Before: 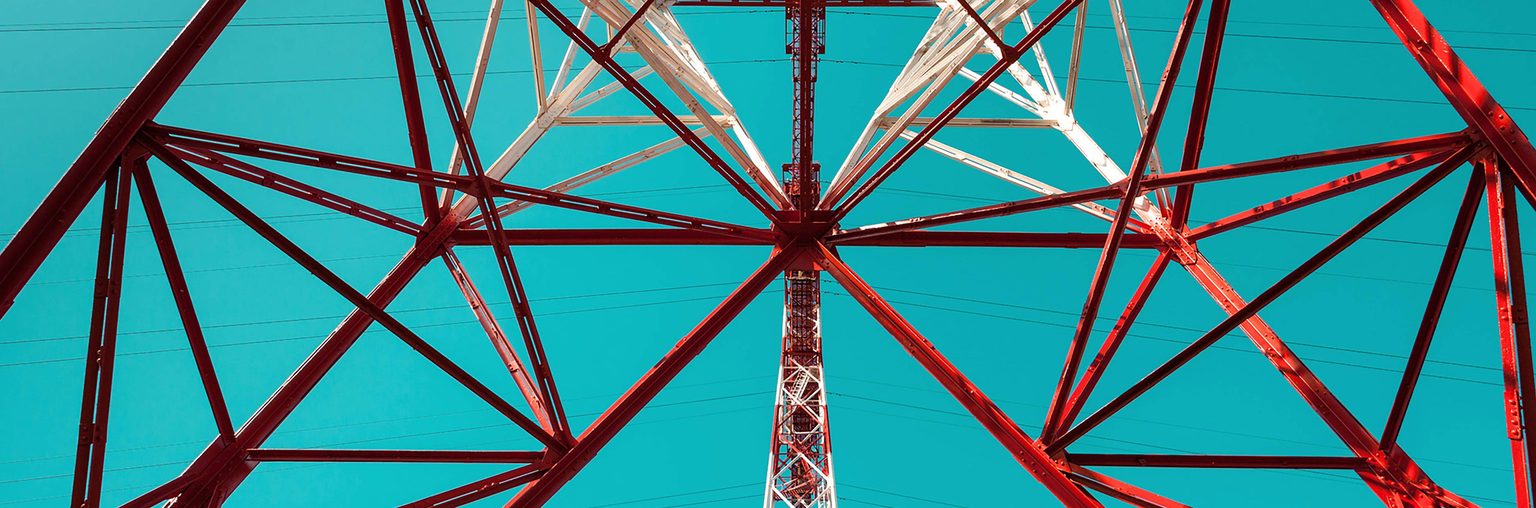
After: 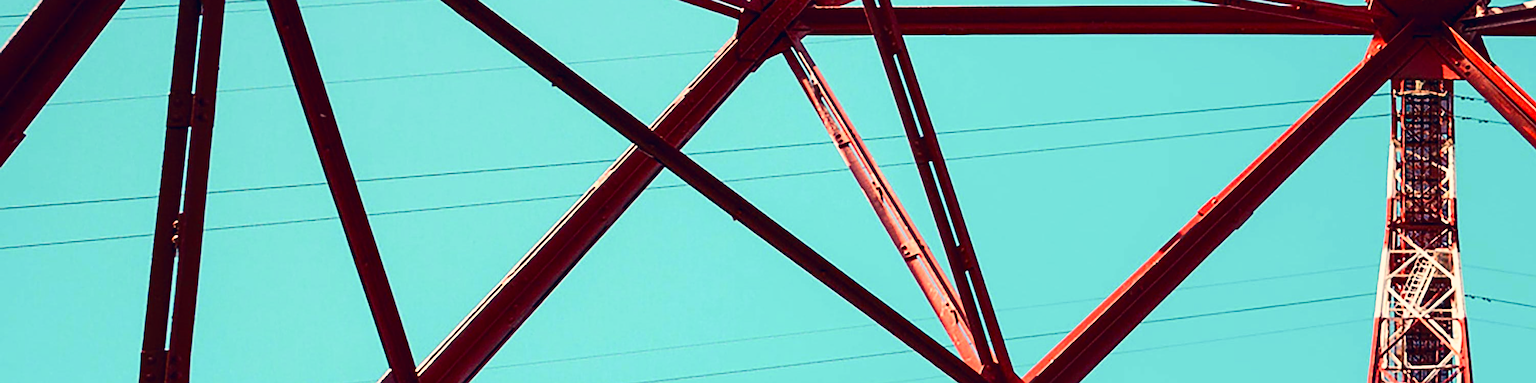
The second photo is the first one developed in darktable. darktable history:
contrast brightness saturation: contrast 0.28
crop: top 44.483%, right 43.593%, bottom 12.892%
color correction: highlights a* 10.32, highlights b* 14.66, shadows a* -9.59, shadows b* -15.02
tone curve: curves: ch0 [(0, 0) (0.526, 0.642) (1, 1)], color space Lab, linked channels, preserve colors none
sharpen: on, module defaults
